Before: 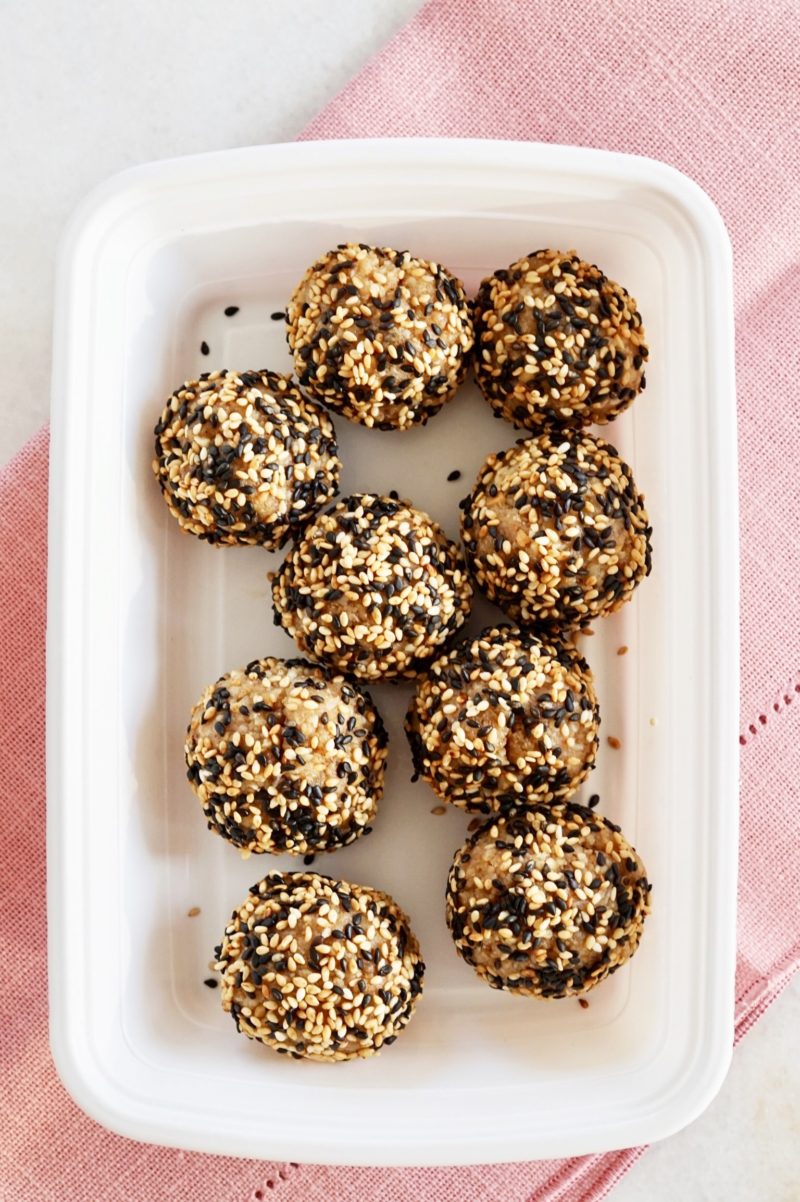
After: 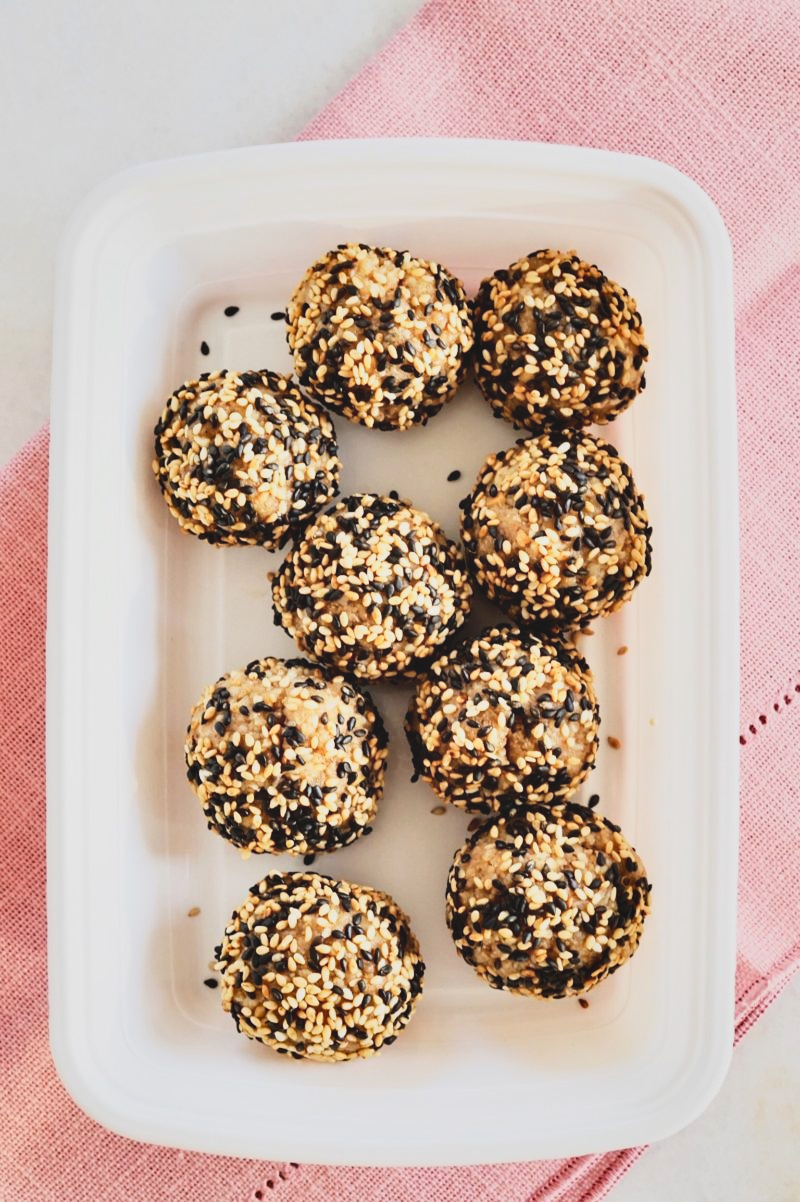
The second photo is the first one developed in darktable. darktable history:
shadows and highlights: low approximation 0.01, soften with gaussian
base curve: curves: ch0 [(0, 0) (0.036, 0.025) (0.121, 0.166) (0.206, 0.329) (0.605, 0.79) (1, 1)]
contrast brightness saturation: contrast -0.131, brightness 0.047, saturation -0.122
